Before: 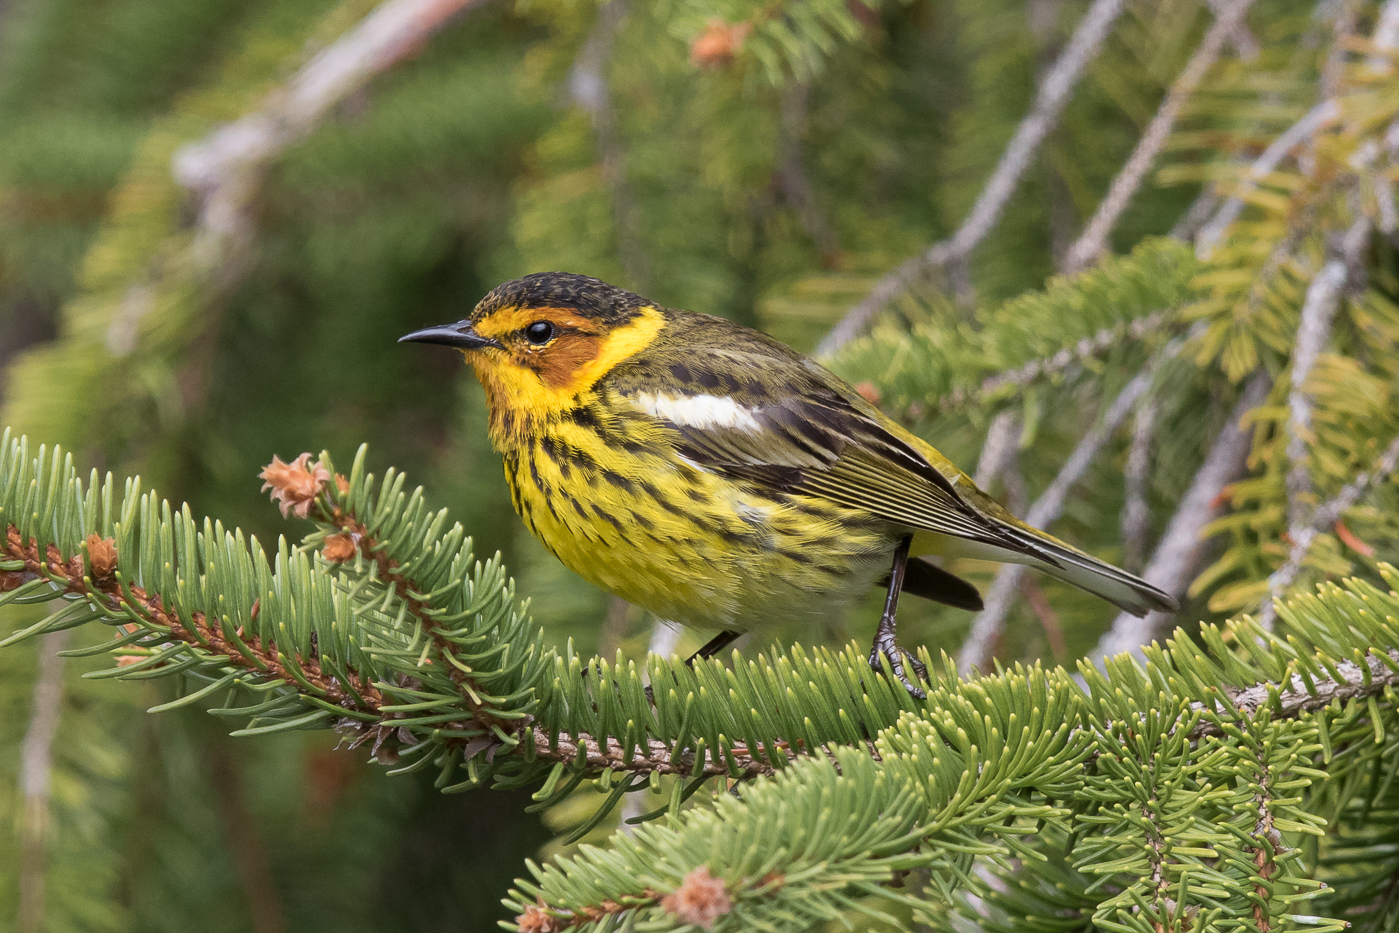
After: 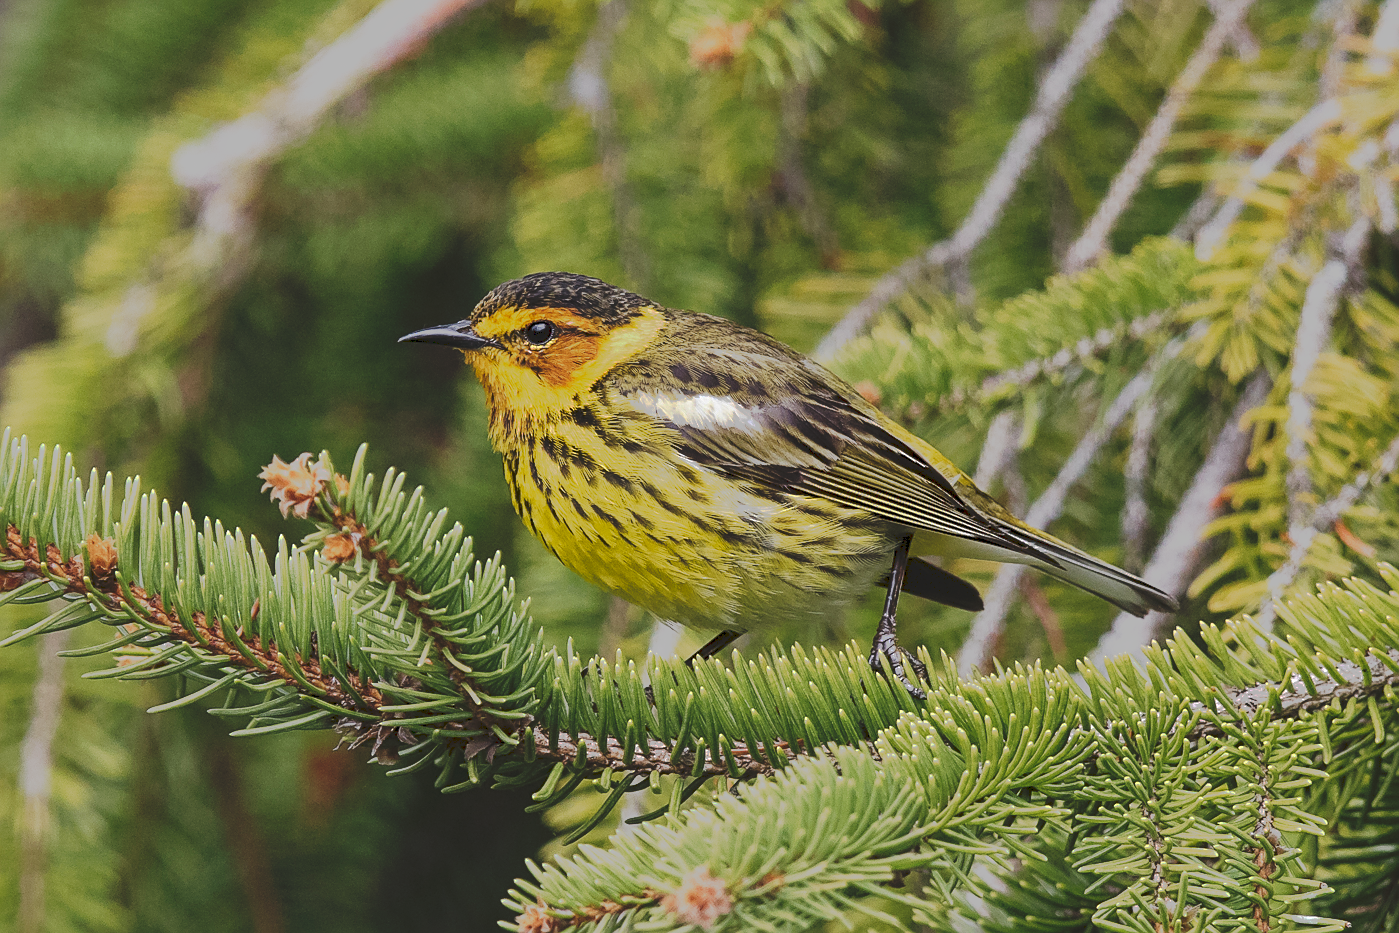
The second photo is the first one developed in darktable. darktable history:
sharpen: on, module defaults
tone curve: curves: ch0 [(0, 0) (0.003, 0.118) (0.011, 0.118) (0.025, 0.122) (0.044, 0.131) (0.069, 0.142) (0.1, 0.155) (0.136, 0.168) (0.177, 0.183) (0.224, 0.216) (0.277, 0.265) (0.335, 0.337) (0.399, 0.415) (0.468, 0.506) (0.543, 0.586) (0.623, 0.665) (0.709, 0.716) (0.801, 0.737) (0.898, 0.744) (1, 1)], preserve colors none
